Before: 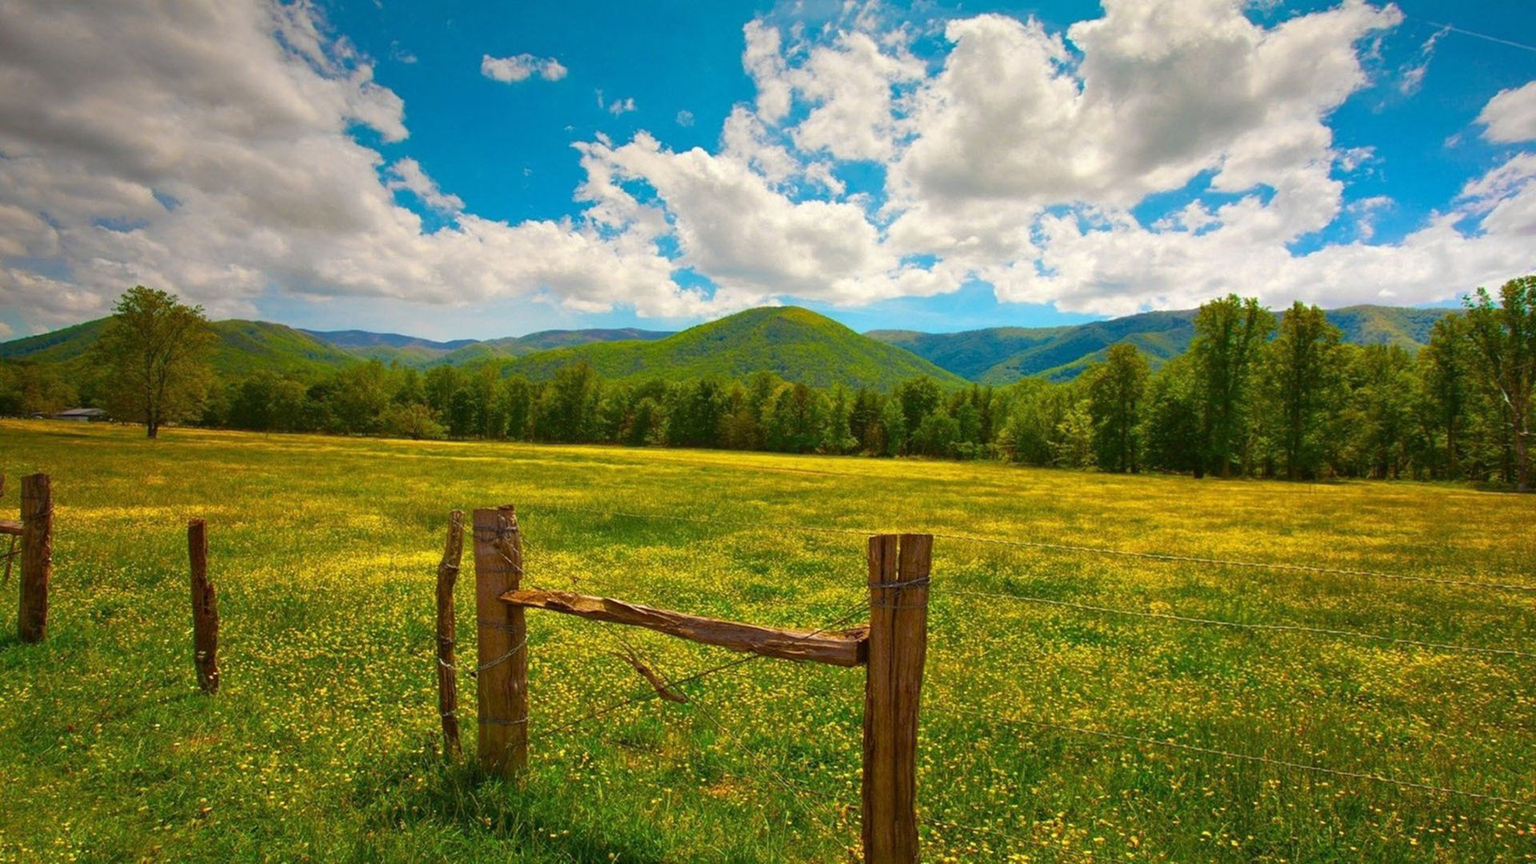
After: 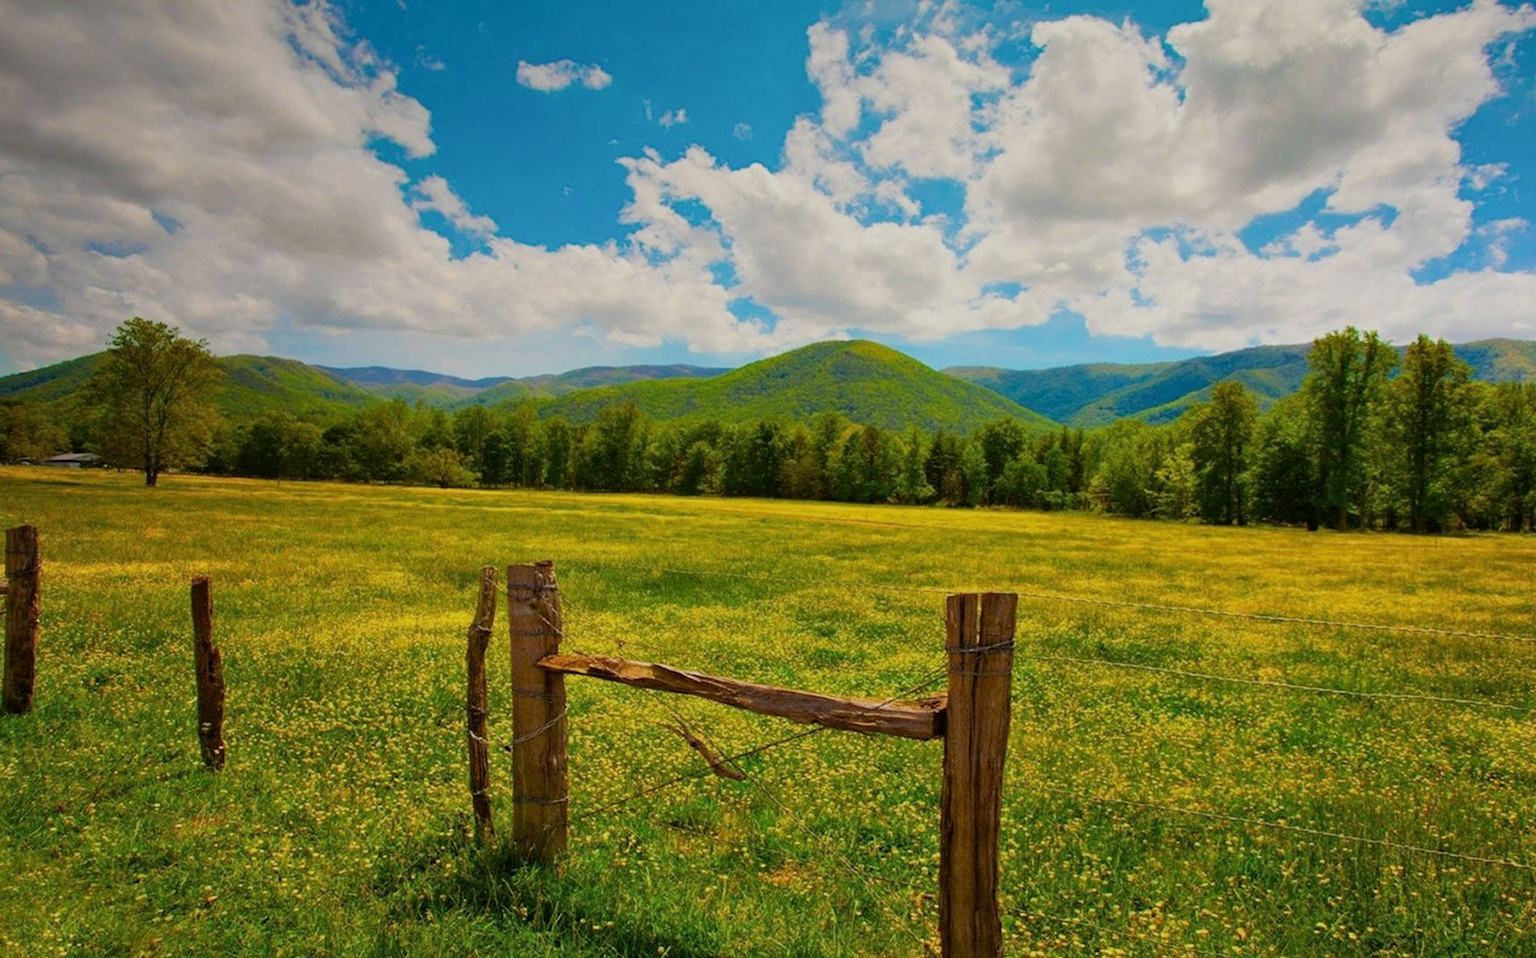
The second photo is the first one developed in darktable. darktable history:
shadows and highlights: shadows 30.86, highlights 0, soften with gaussian
filmic rgb: black relative exposure -7.65 EV, white relative exposure 4.56 EV, hardness 3.61
crop and rotate: left 1.088%, right 8.807%
